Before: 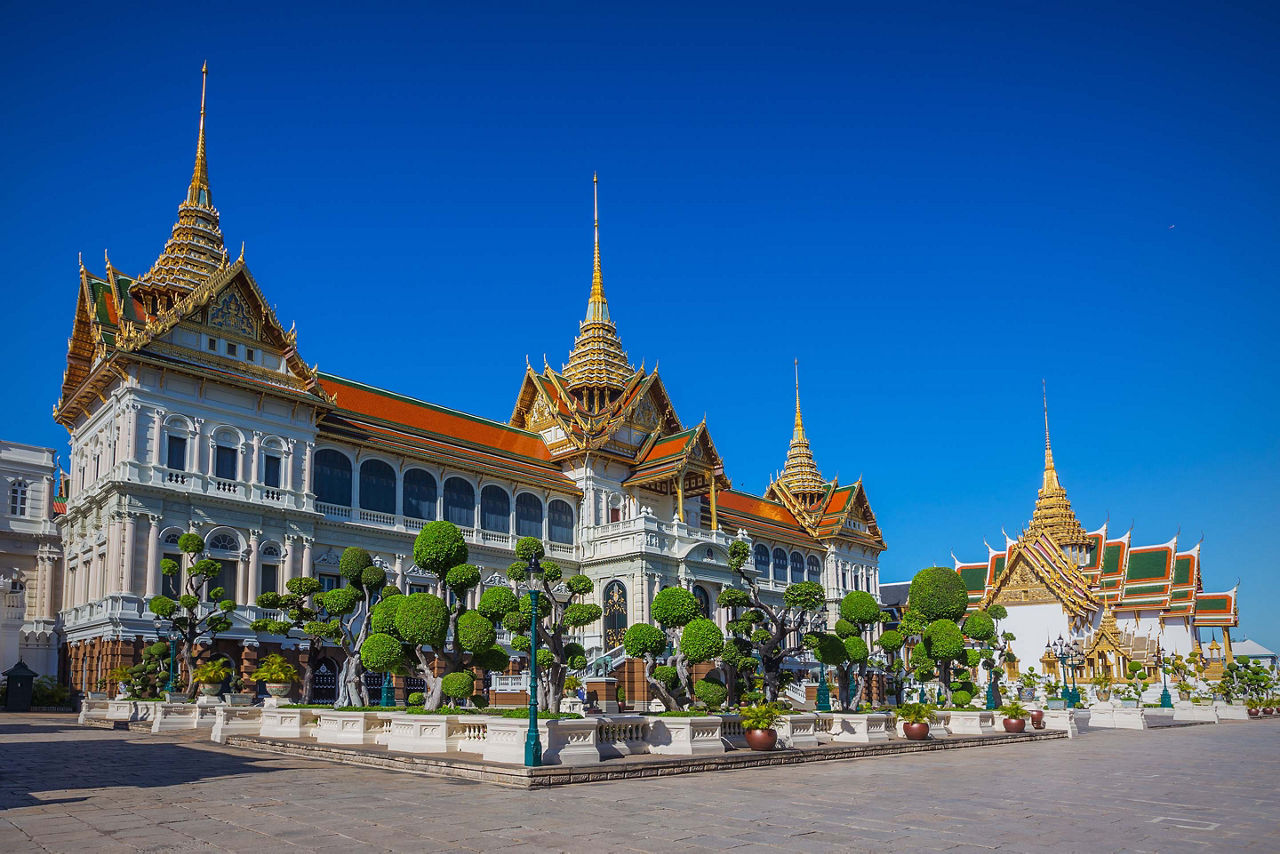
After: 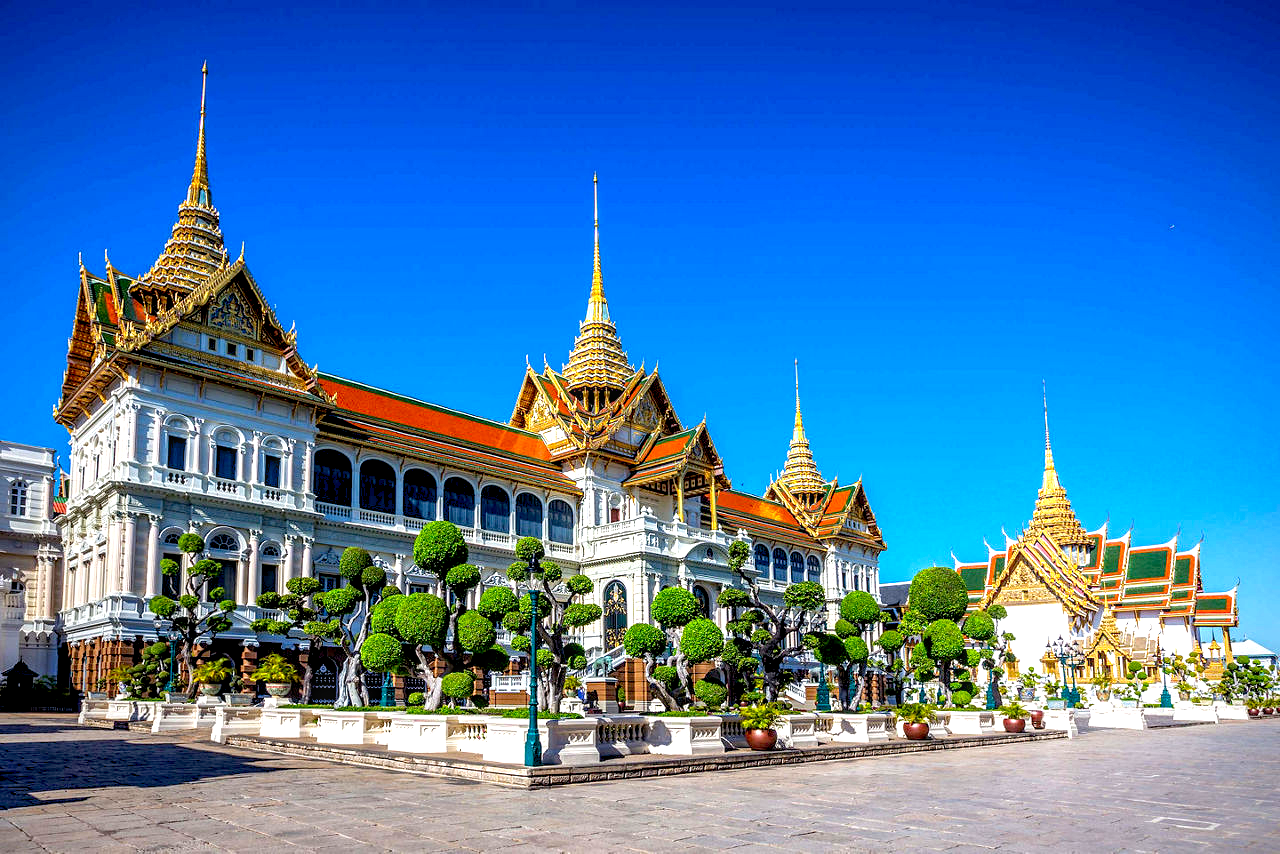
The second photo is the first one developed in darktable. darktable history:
exposure: black level correction 0.016, exposure -0.008 EV, compensate highlight preservation false
local contrast: detail 130%
levels: levels [0, 0.374, 0.749]
